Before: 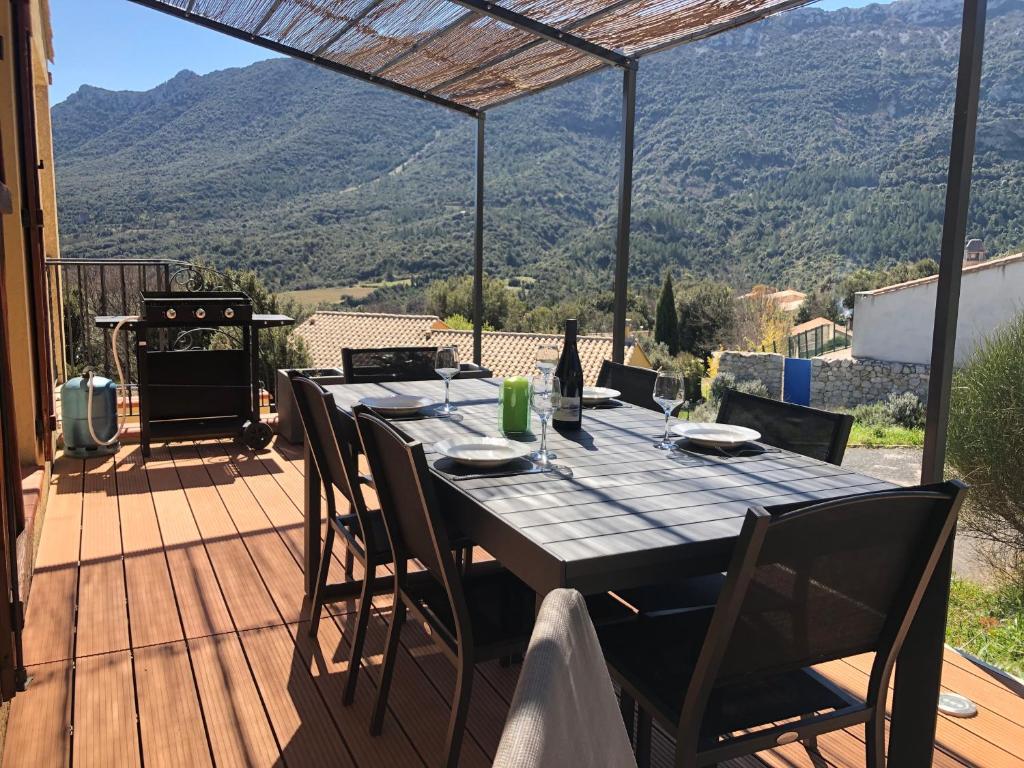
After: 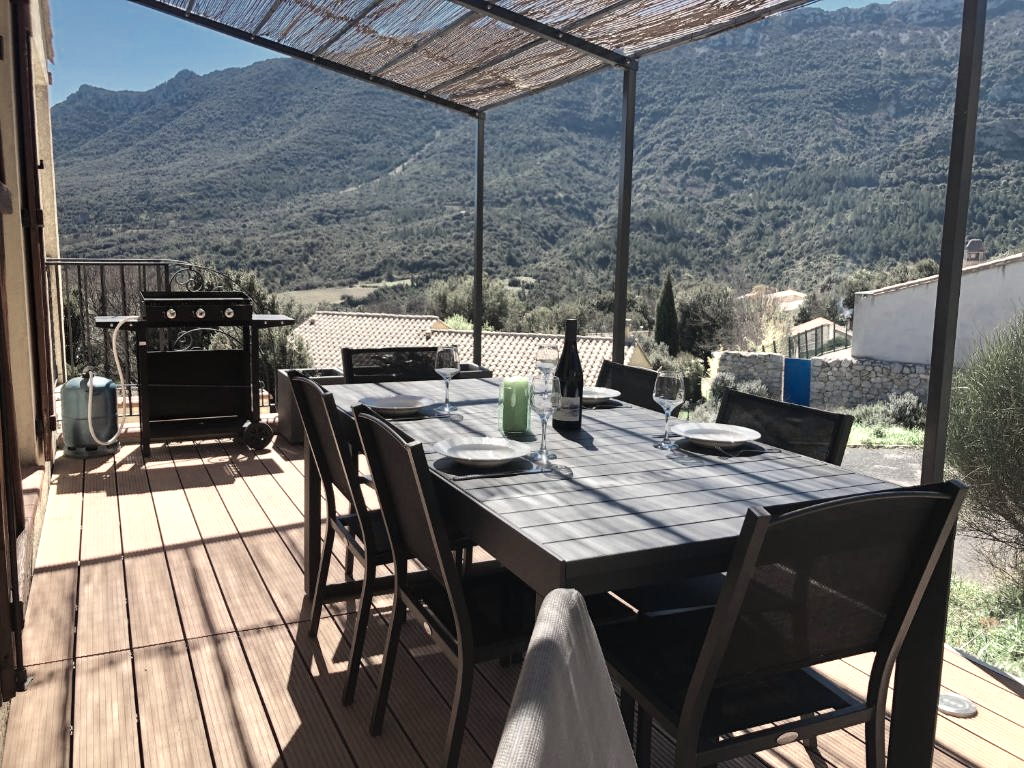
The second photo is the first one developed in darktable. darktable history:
white balance: red 1, blue 1
color zones: curves: ch0 [(0.25, 0.667) (0.758, 0.368)]; ch1 [(0.215, 0.245) (0.761, 0.373)]; ch2 [(0.247, 0.554) (0.761, 0.436)]
